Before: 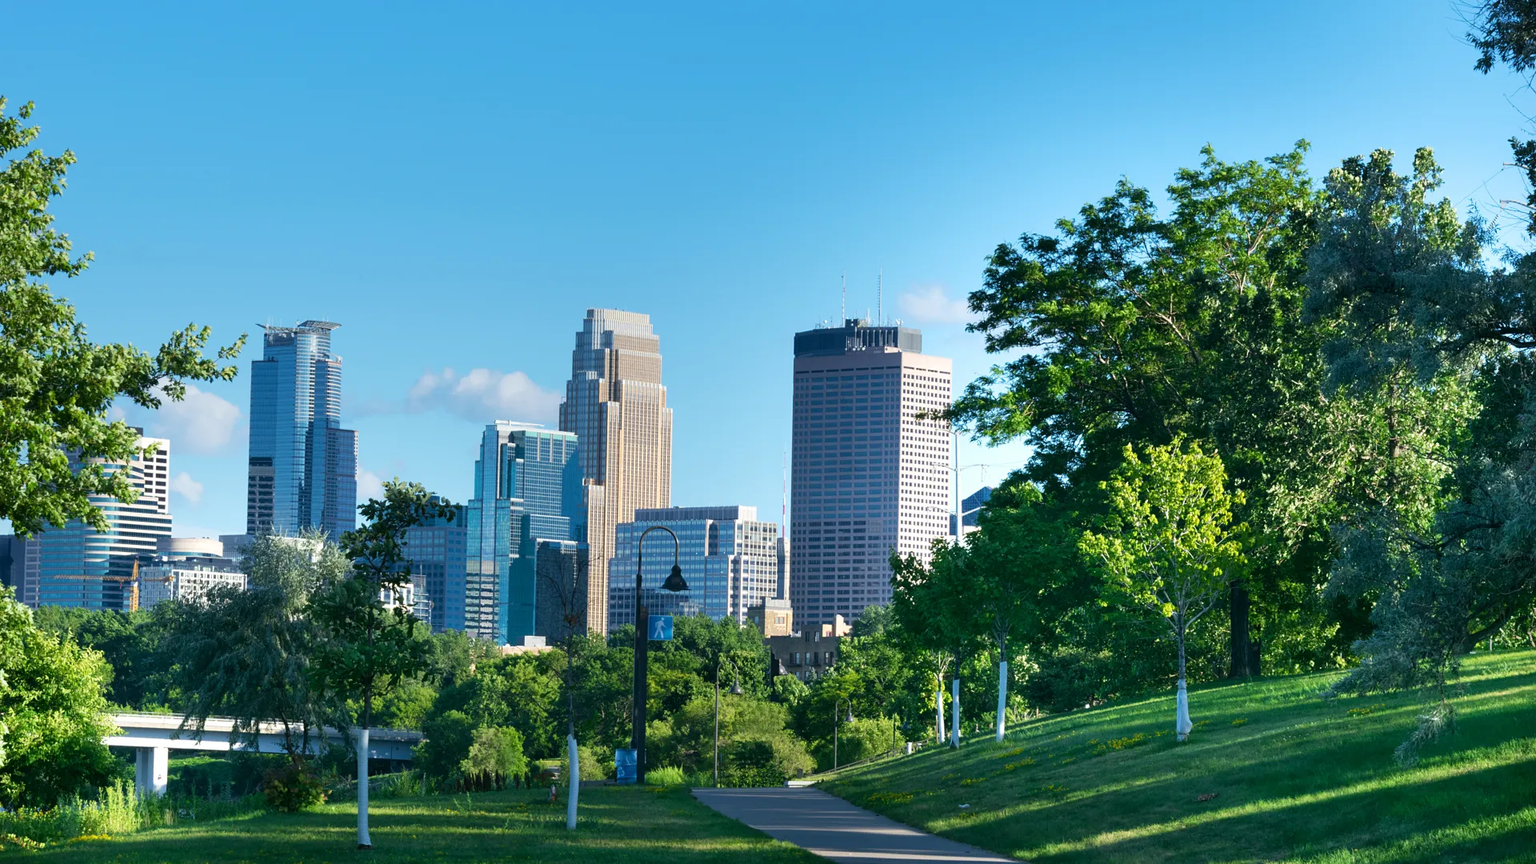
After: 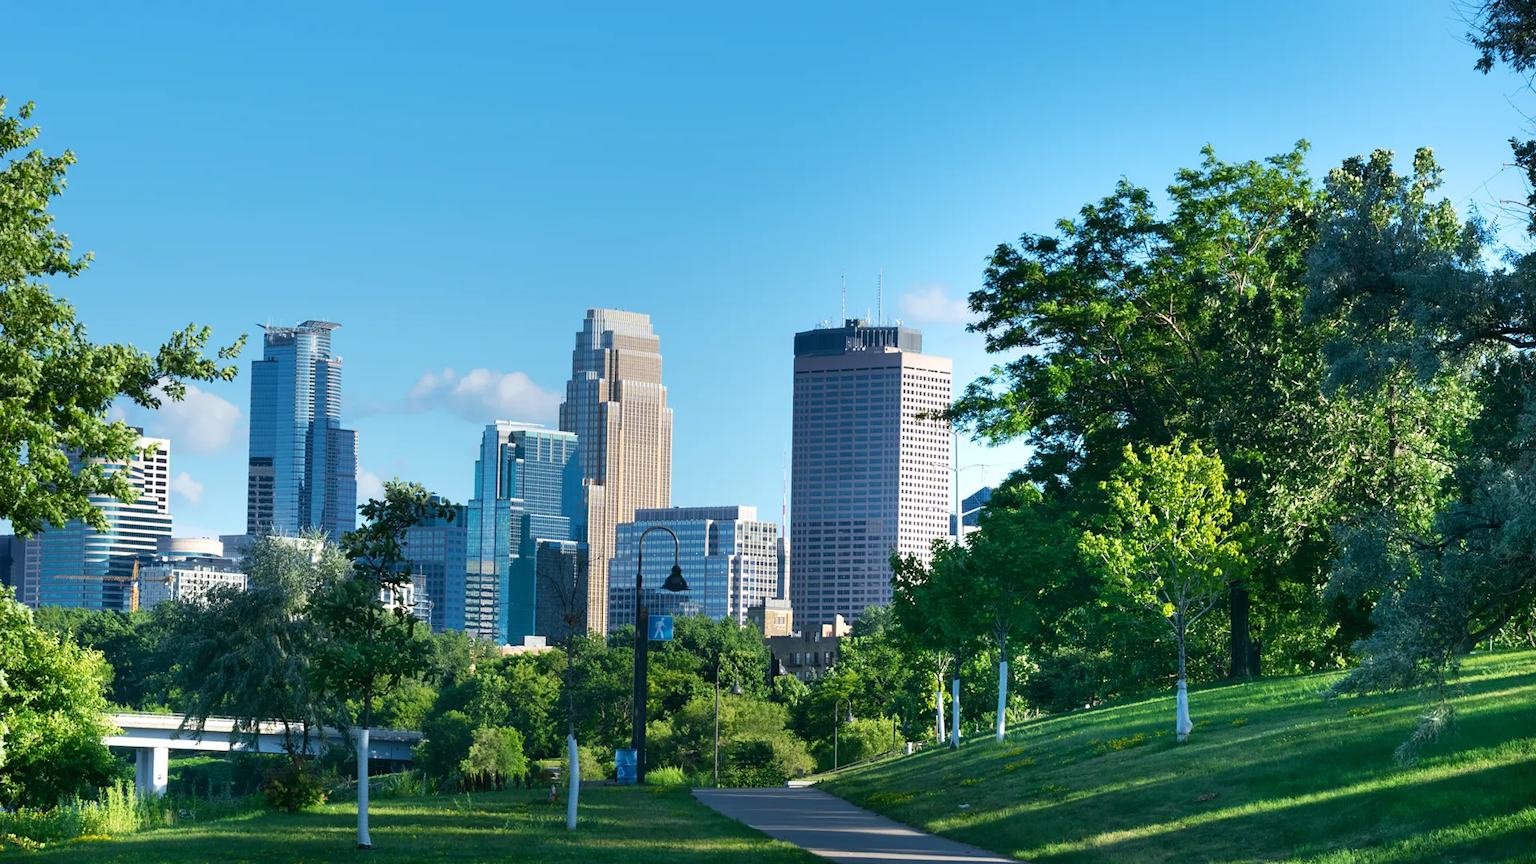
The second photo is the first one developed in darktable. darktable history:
exposure: exposure 0.014 EV, compensate exposure bias true, compensate highlight preservation false
